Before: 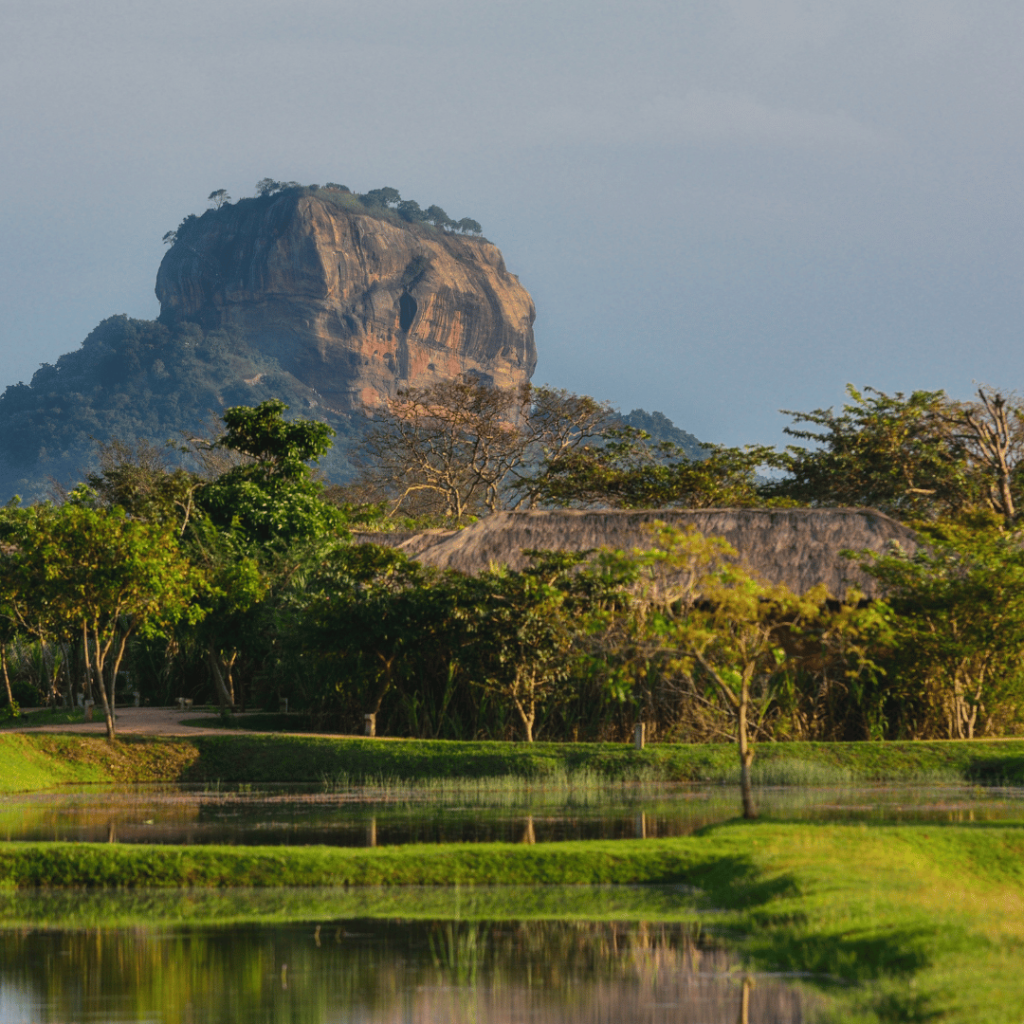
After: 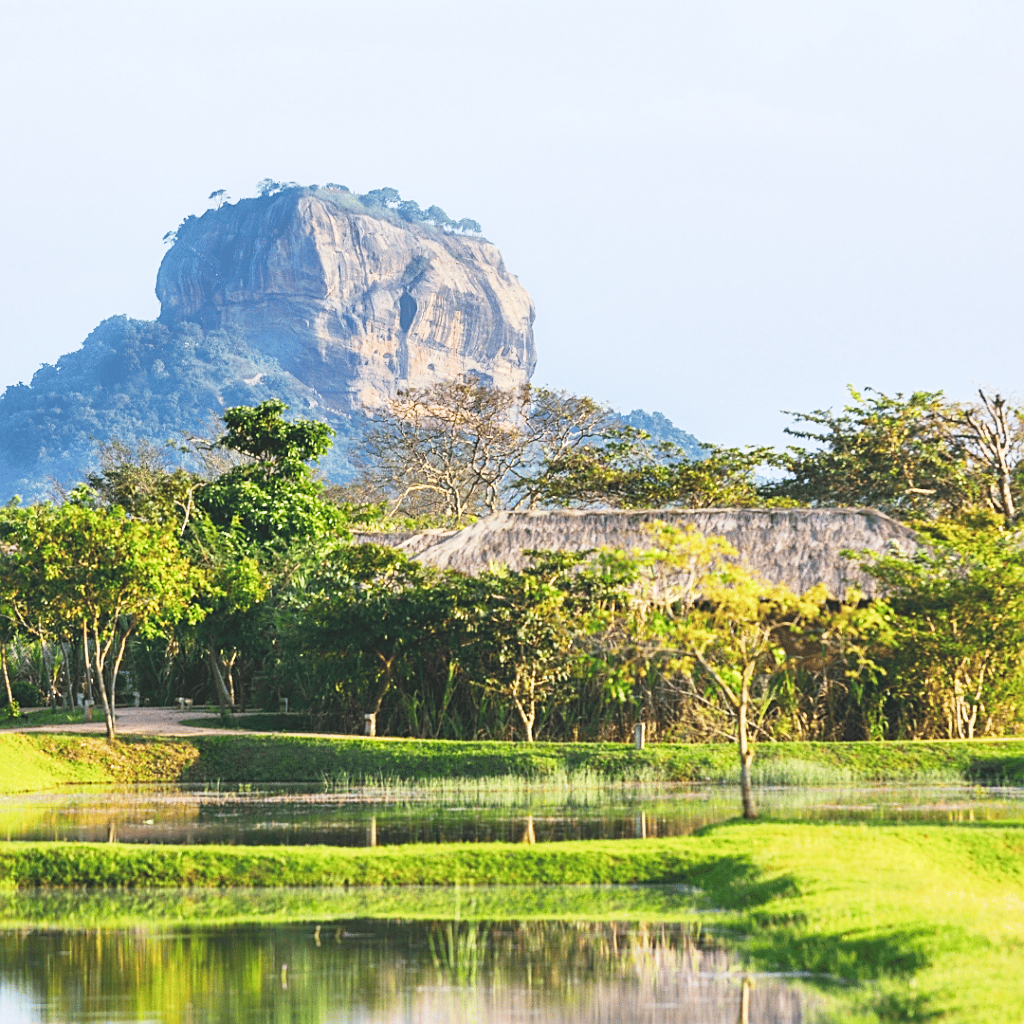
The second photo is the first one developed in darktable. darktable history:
base curve: curves: ch0 [(0, 0) (0.088, 0.125) (0.176, 0.251) (0.354, 0.501) (0.613, 0.749) (1, 0.877)], preserve colors none
white balance: red 0.931, blue 1.11
exposure: black level correction 0, exposure 1.45 EV, compensate exposure bias true, compensate highlight preservation false
sharpen: on, module defaults
